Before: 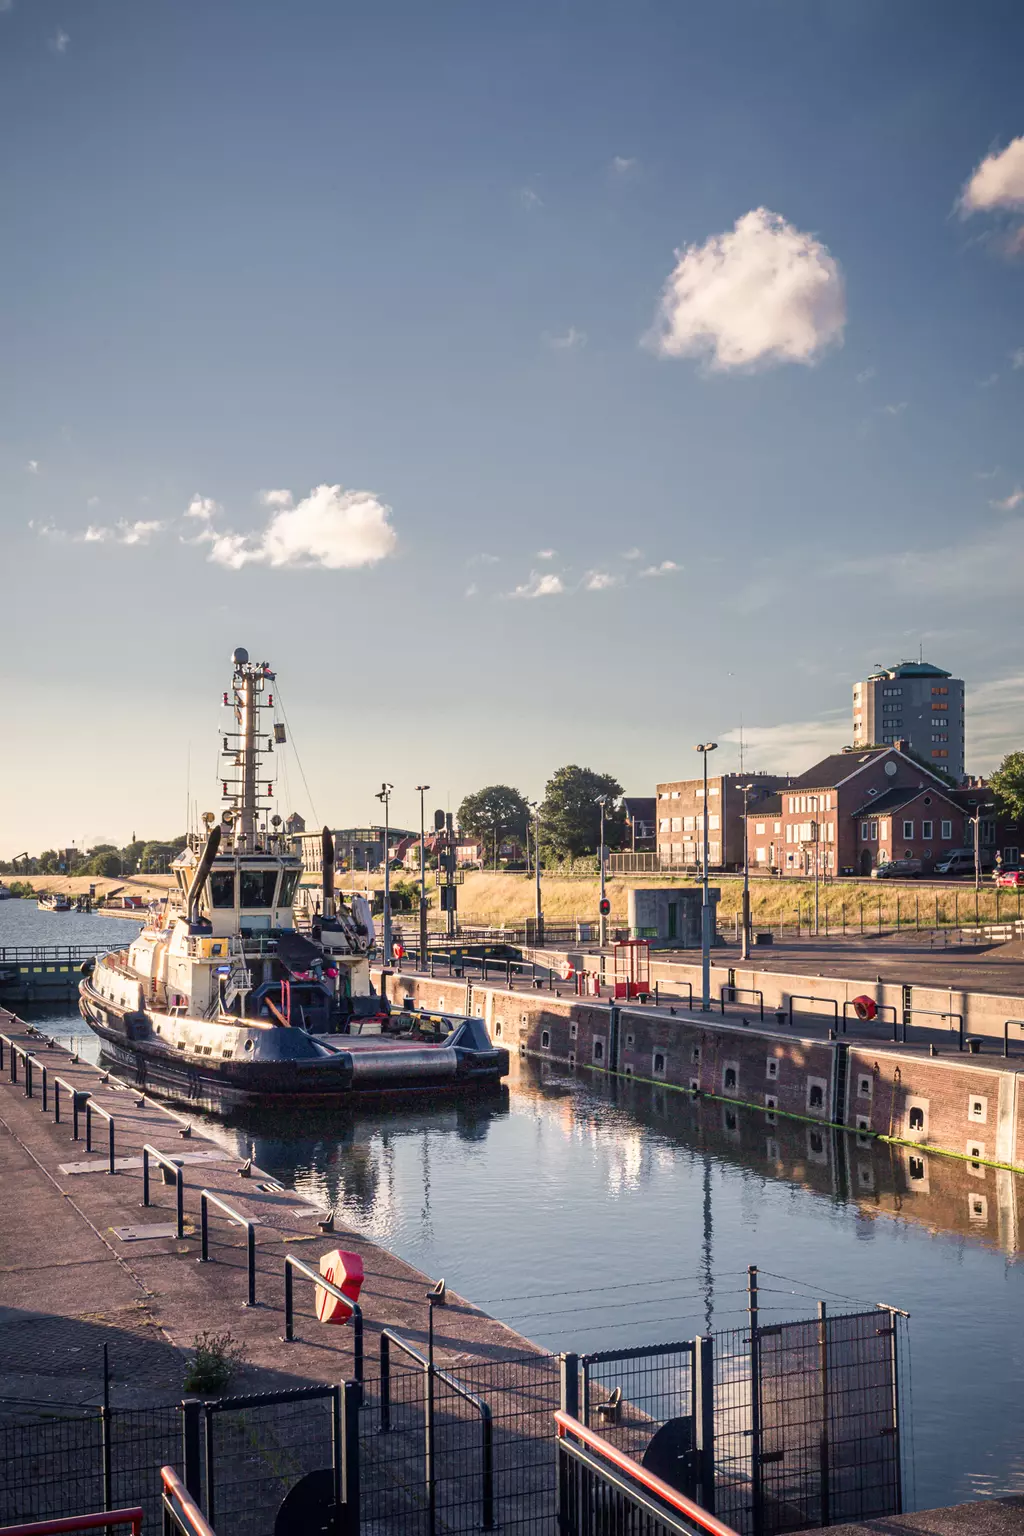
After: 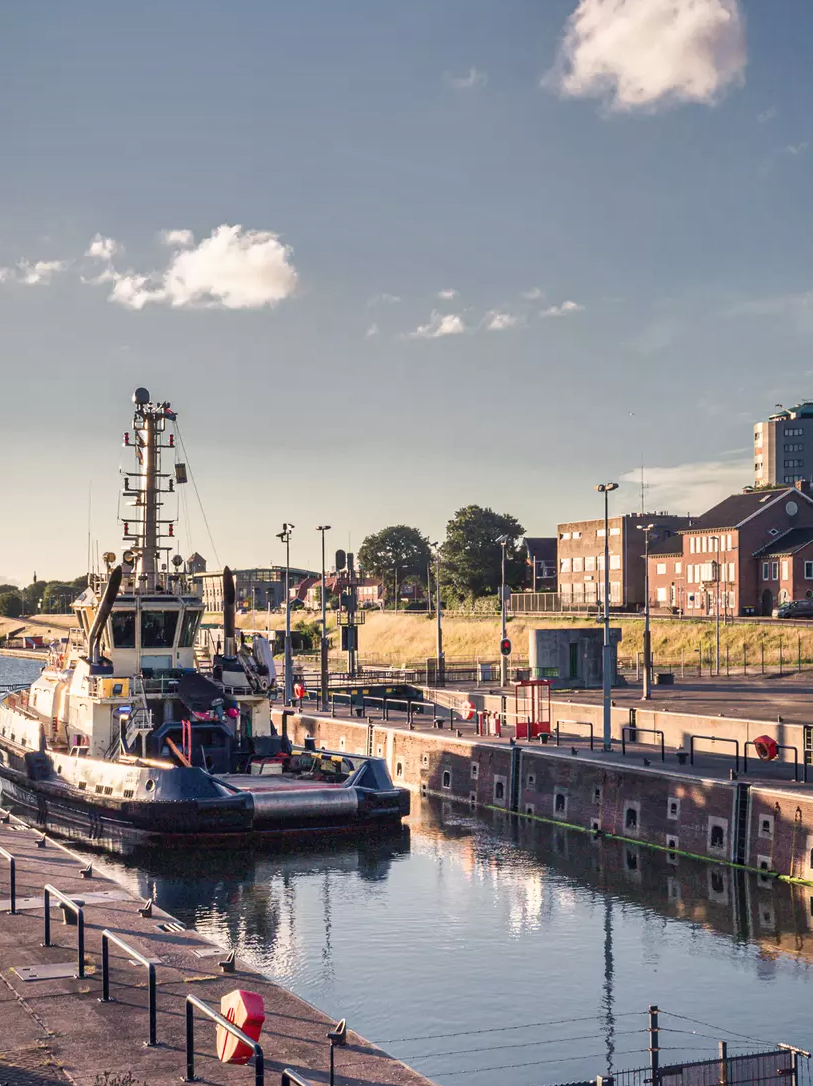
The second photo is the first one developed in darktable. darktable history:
crop: left 9.712%, top 16.928%, right 10.845%, bottom 12.332%
shadows and highlights: highlights color adjustment 0%, soften with gaussian
